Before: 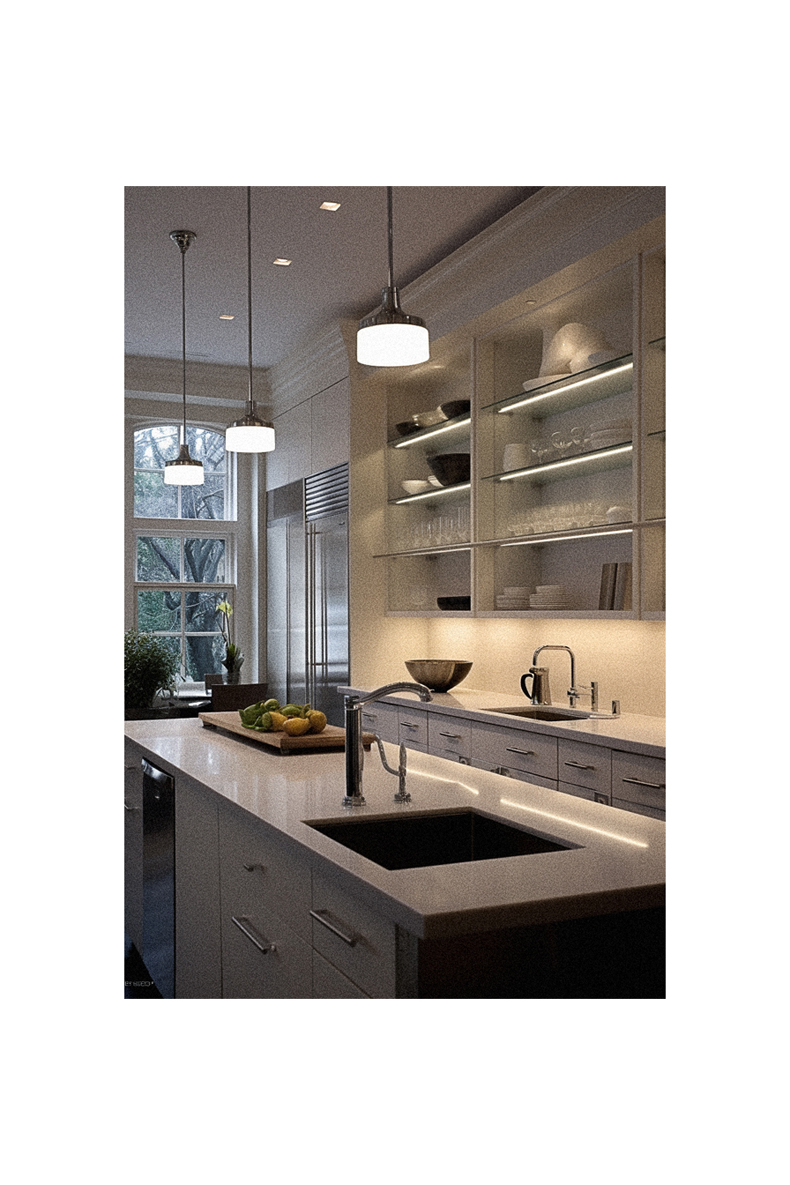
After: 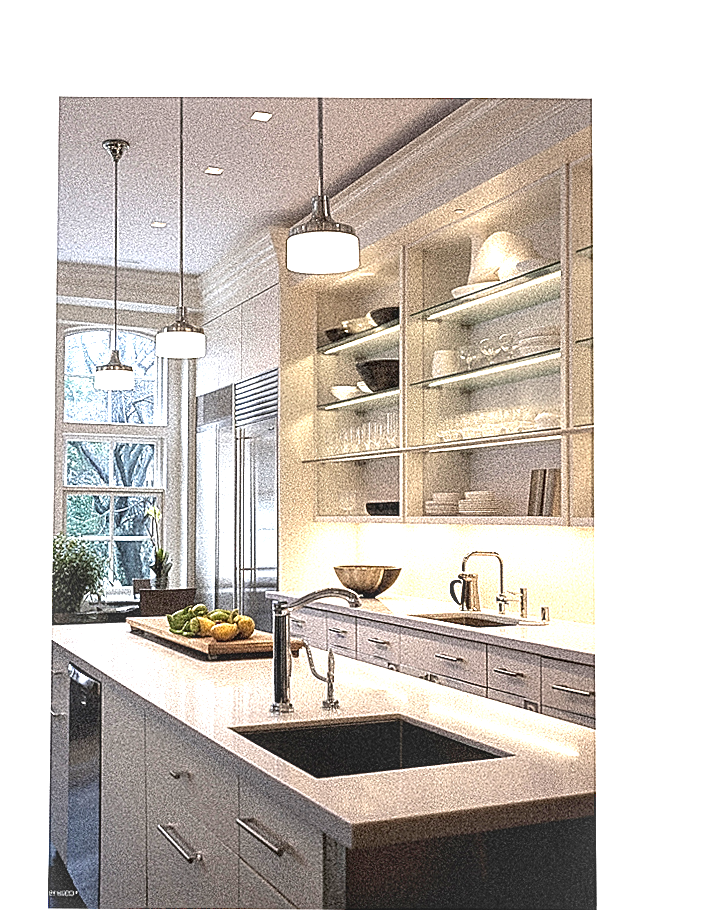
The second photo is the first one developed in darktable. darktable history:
crop: left 8.155%, top 6.611%, bottom 15.385%
sharpen: radius 1.4, amount 1.25, threshold 0.7
exposure: black level correction 0, exposure 1.5 EV, compensate exposure bias true, compensate highlight preservation false
grain: on, module defaults
tone equalizer: on, module defaults
rotate and perspective: rotation 0.226°, lens shift (vertical) -0.042, crop left 0.023, crop right 0.982, crop top 0.006, crop bottom 0.994
local contrast: detail 130%
